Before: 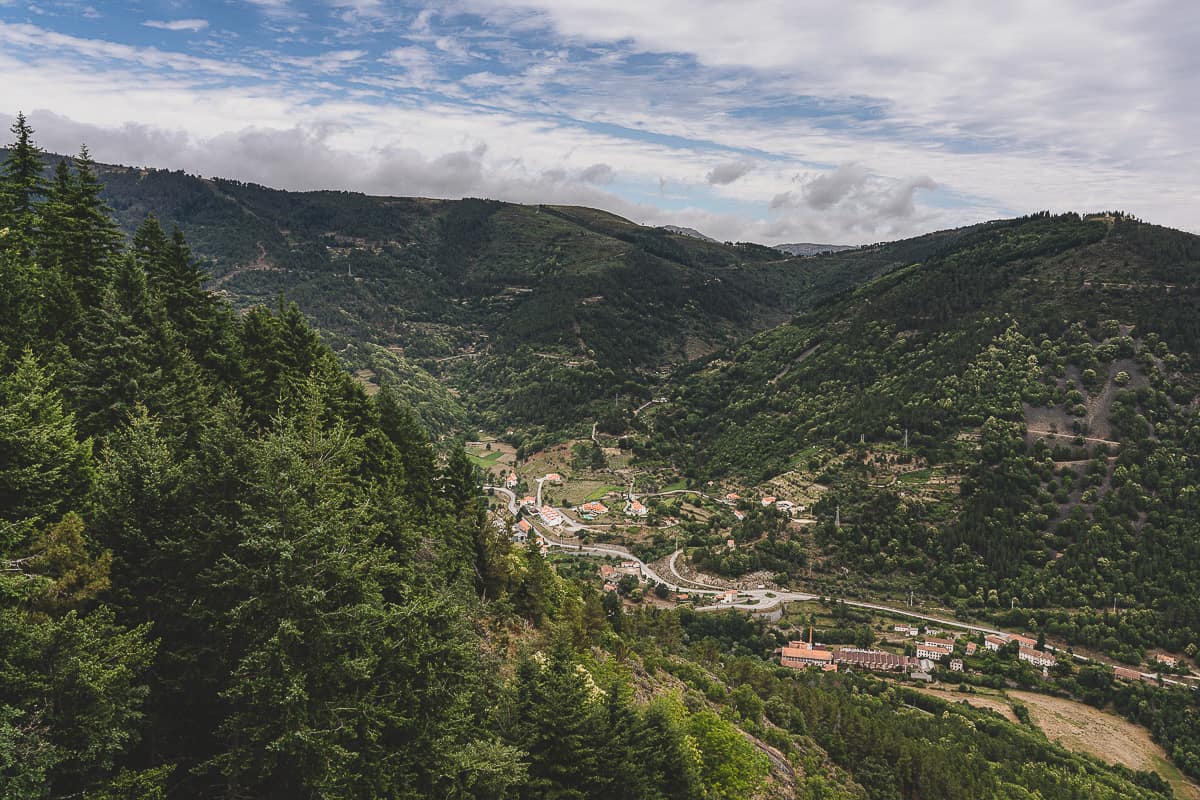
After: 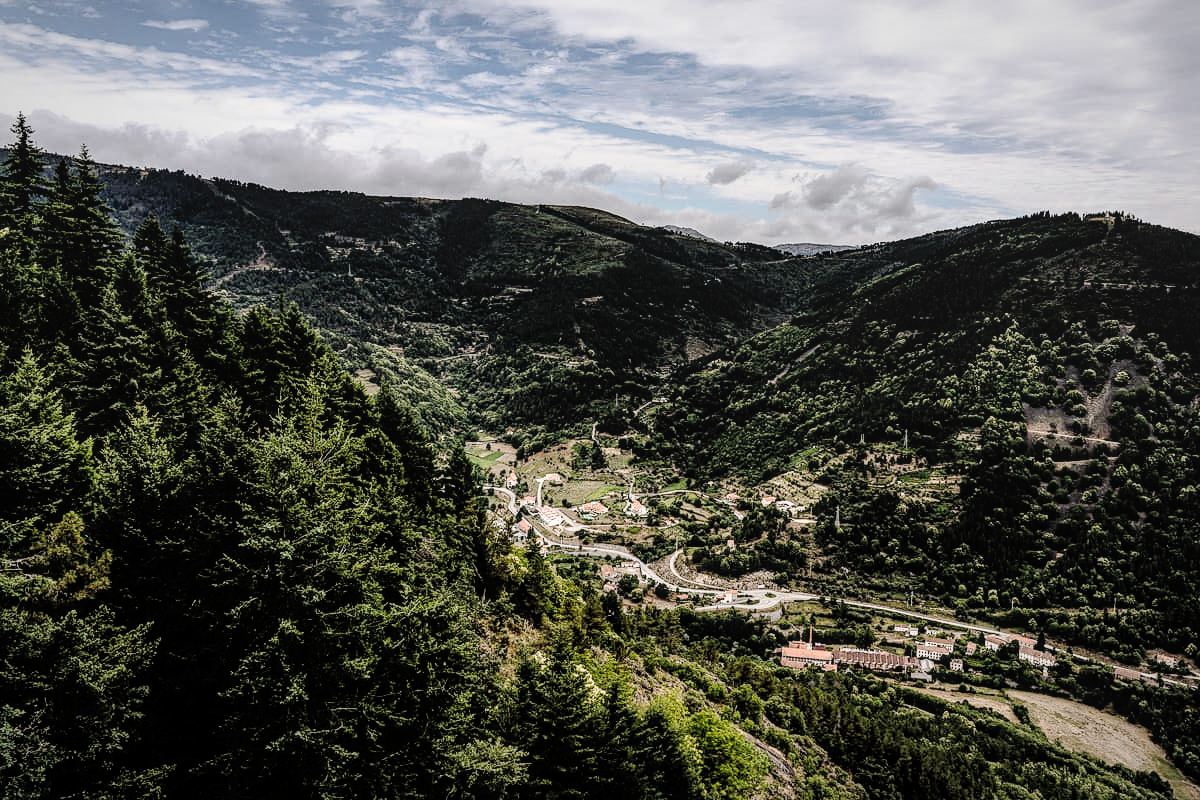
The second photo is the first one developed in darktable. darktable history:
tone curve: curves: ch0 [(0, 0) (0.003, 0.012) (0.011, 0.014) (0.025, 0.019) (0.044, 0.028) (0.069, 0.039) (0.1, 0.056) (0.136, 0.093) (0.177, 0.147) (0.224, 0.214) (0.277, 0.29) (0.335, 0.381) (0.399, 0.476) (0.468, 0.557) (0.543, 0.635) (0.623, 0.697) (0.709, 0.764) (0.801, 0.831) (0.898, 0.917) (1, 1)], preserve colors none
exposure: exposure 0 EV, compensate highlight preservation false
local contrast: on, module defaults
filmic rgb: black relative exposure -3.64 EV, white relative exposure 2.44 EV, hardness 3.29
vignetting: fall-off radius 100%, width/height ratio 1.337
